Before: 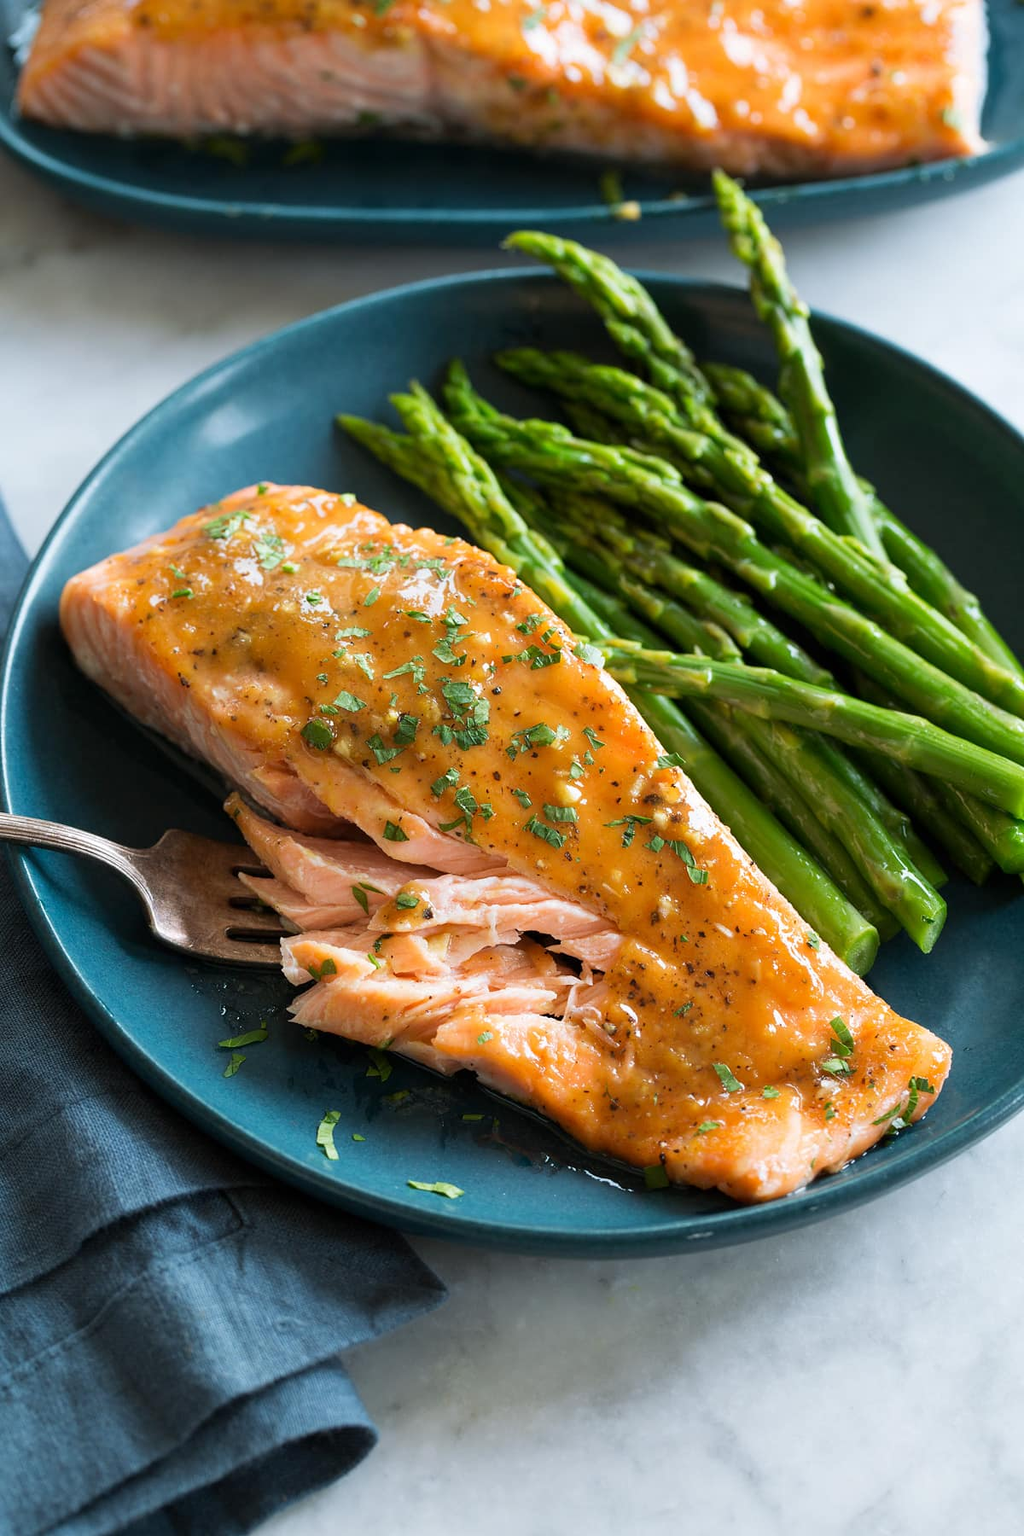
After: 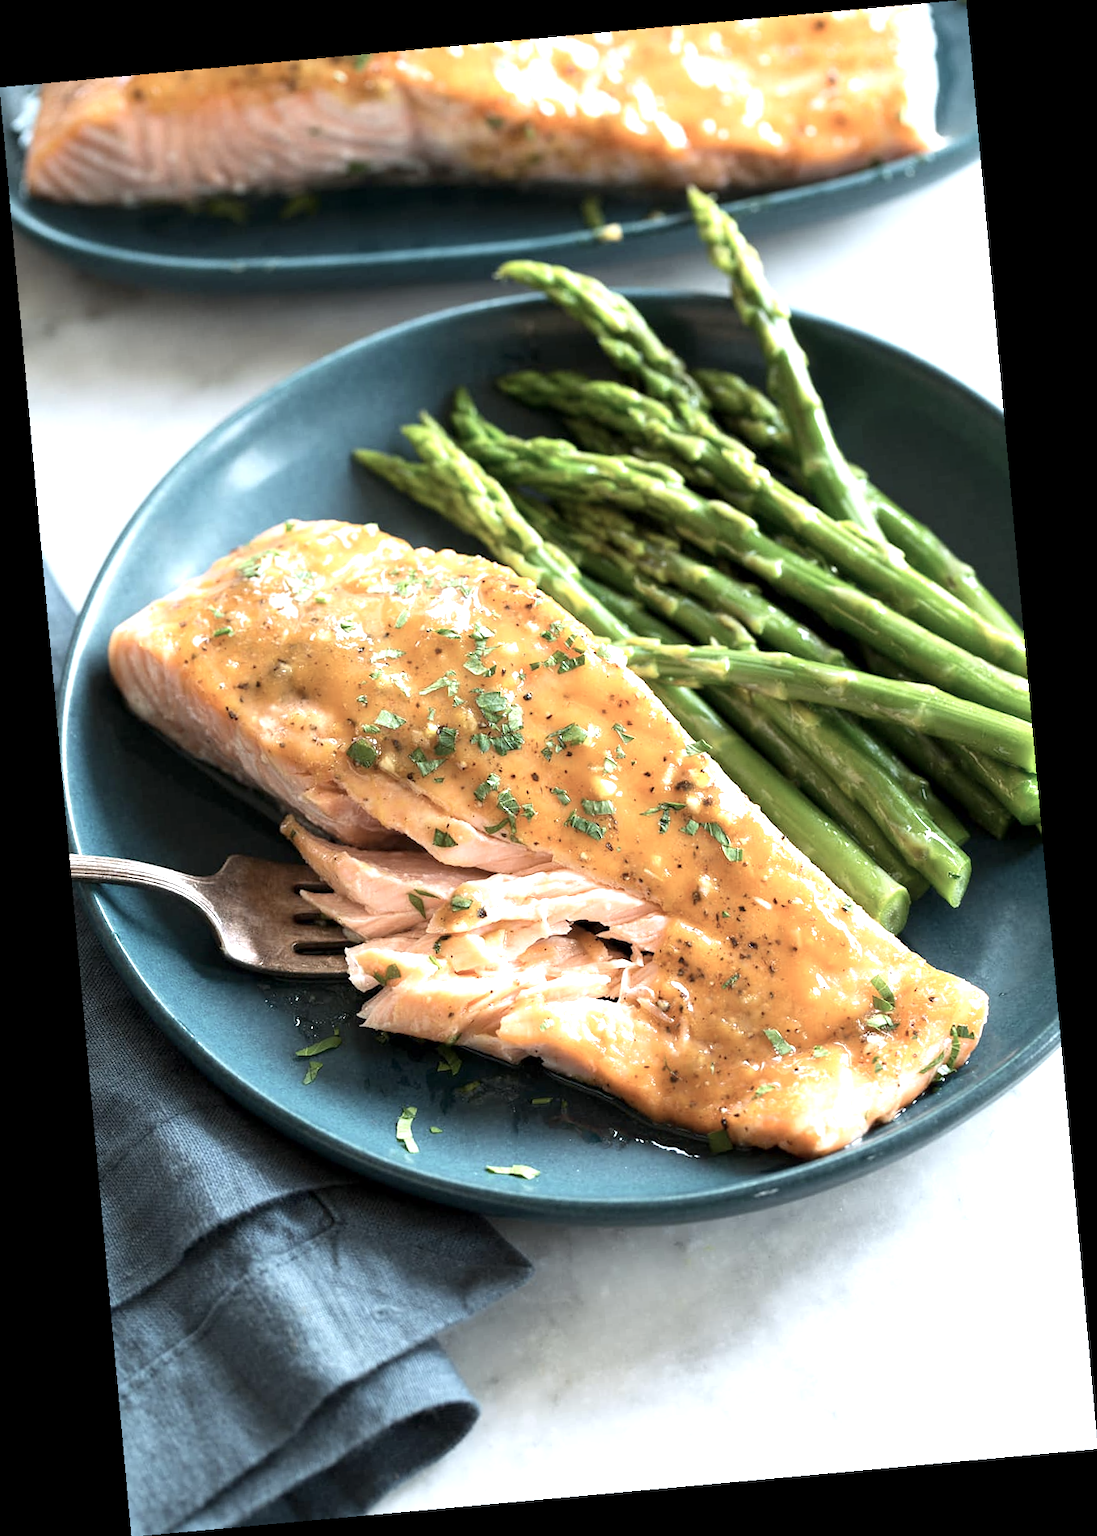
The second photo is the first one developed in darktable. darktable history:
exposure: black level correction 0.001, exposure 0.955 EV, compensate exposure bias true, compensate highlight preservation false
rotate and perspective: rotation -5.2°, automatic cropping off
contrast brightness saturation: contrast 0.1, saturation -0.36
